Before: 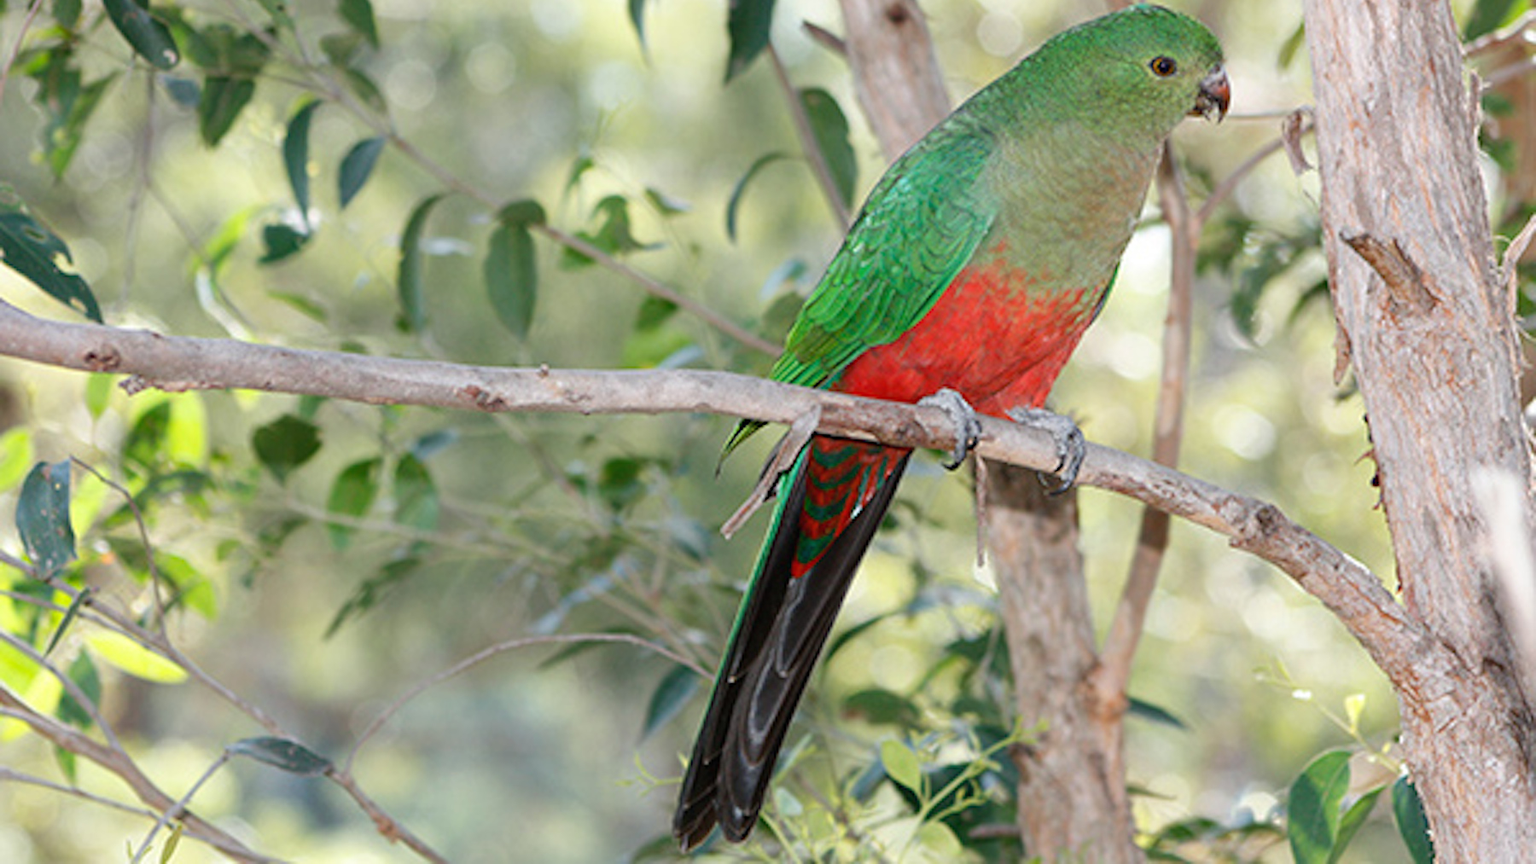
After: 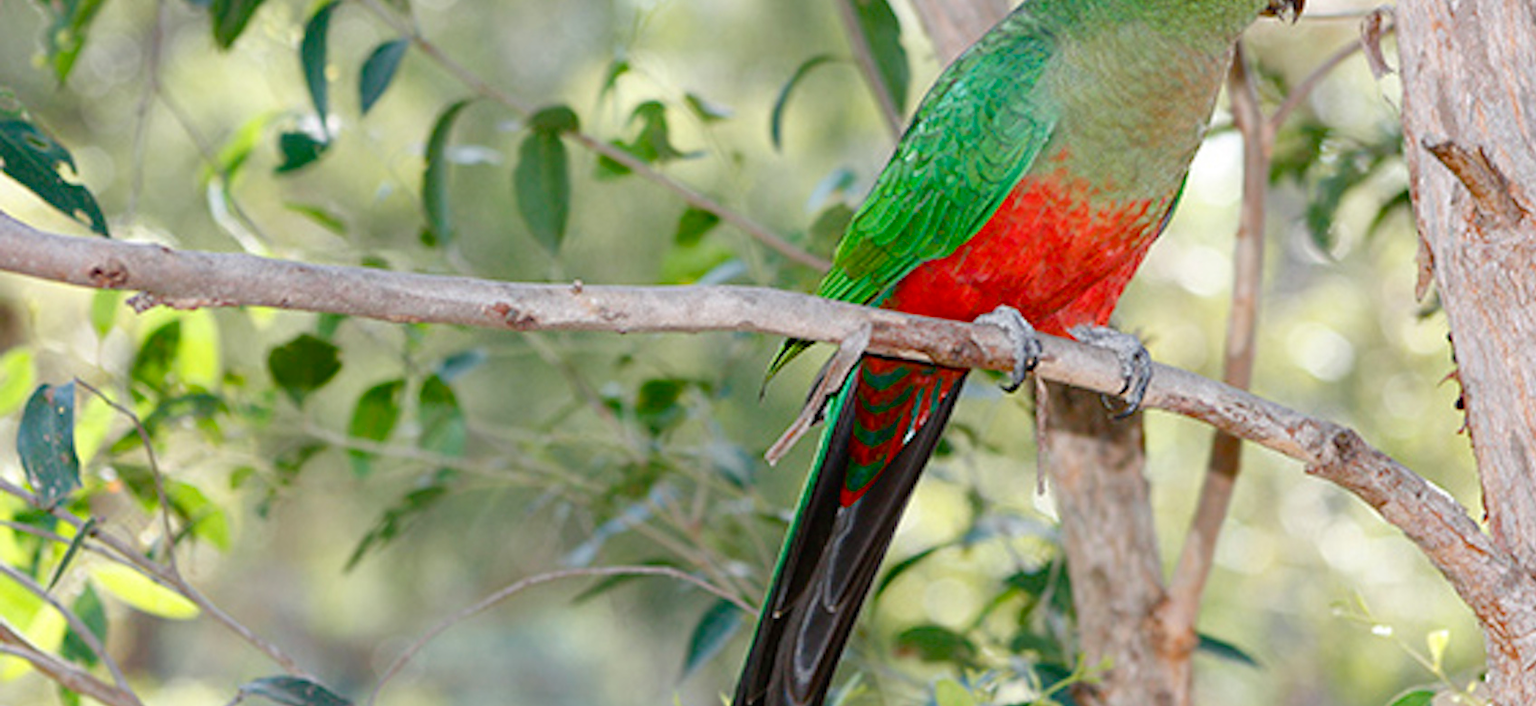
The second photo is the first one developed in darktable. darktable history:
crop and rotate: angle 0.03°, top 11.643%, right 5.651%, bottom 11.189%
color balance rgb: perceptual saturation grading › global saturation 20%, perceptual saturation grading › highlights -25%, perceptual saturation grading › shadows 50%
